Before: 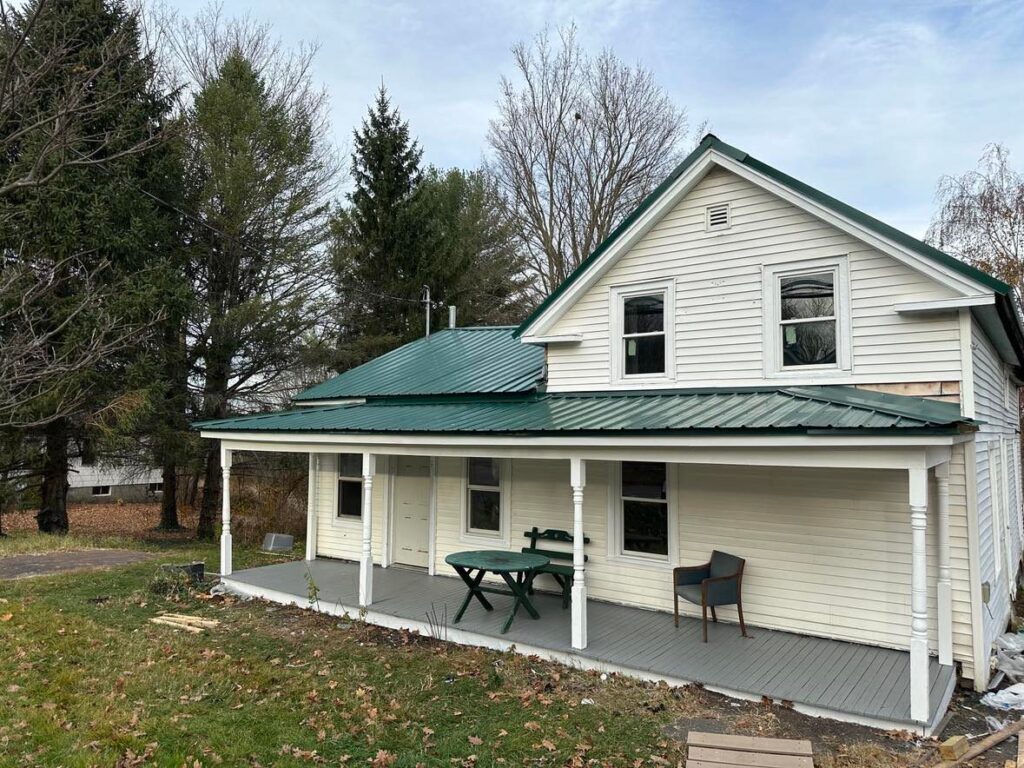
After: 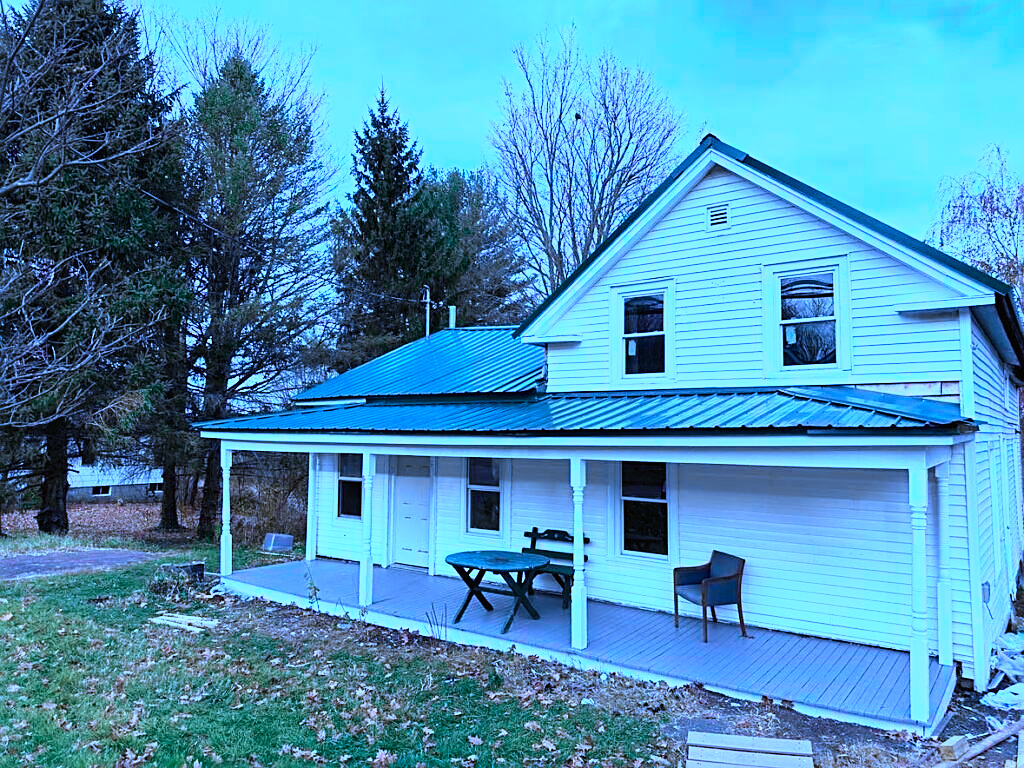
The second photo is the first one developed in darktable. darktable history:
color calibration: illuminant as shot in camera, x 0.484, y 0.432, temperature 2433.69 K
sharpen: on, module defaults
base curve: curves: ch0 [(0, 0) (0.688, 0.865) (1, 1)]
tone curve: curves: ch0 [(0, 0.008) (0.107, 0.083) (0.283, 0.287) (0.461, 0.498) (0.64, 0.691) (0.822, 0.869) (0.998, 0.978)]; ch1 [(0, 0) (0.323, 0.339) (0.438, 0.422) (0.473, 0.487) (0.502, 0.502) (0.527, 0.53) (0.561, 0.583) (0.608, 0.629) (0.669, 0.704) (0.859, 0.899) (1, 1)]; ch2 [(0, 0) (0.33, 0.347) (0.421, 0.456) (0.473, 0.498) (0.502, 0.504) (0.522, 0.524) (0.549, 0.567) (0.585, 0.627) (0.676, 0.724) (1, 1)], color space Lab, independent channels, preserve colors none
